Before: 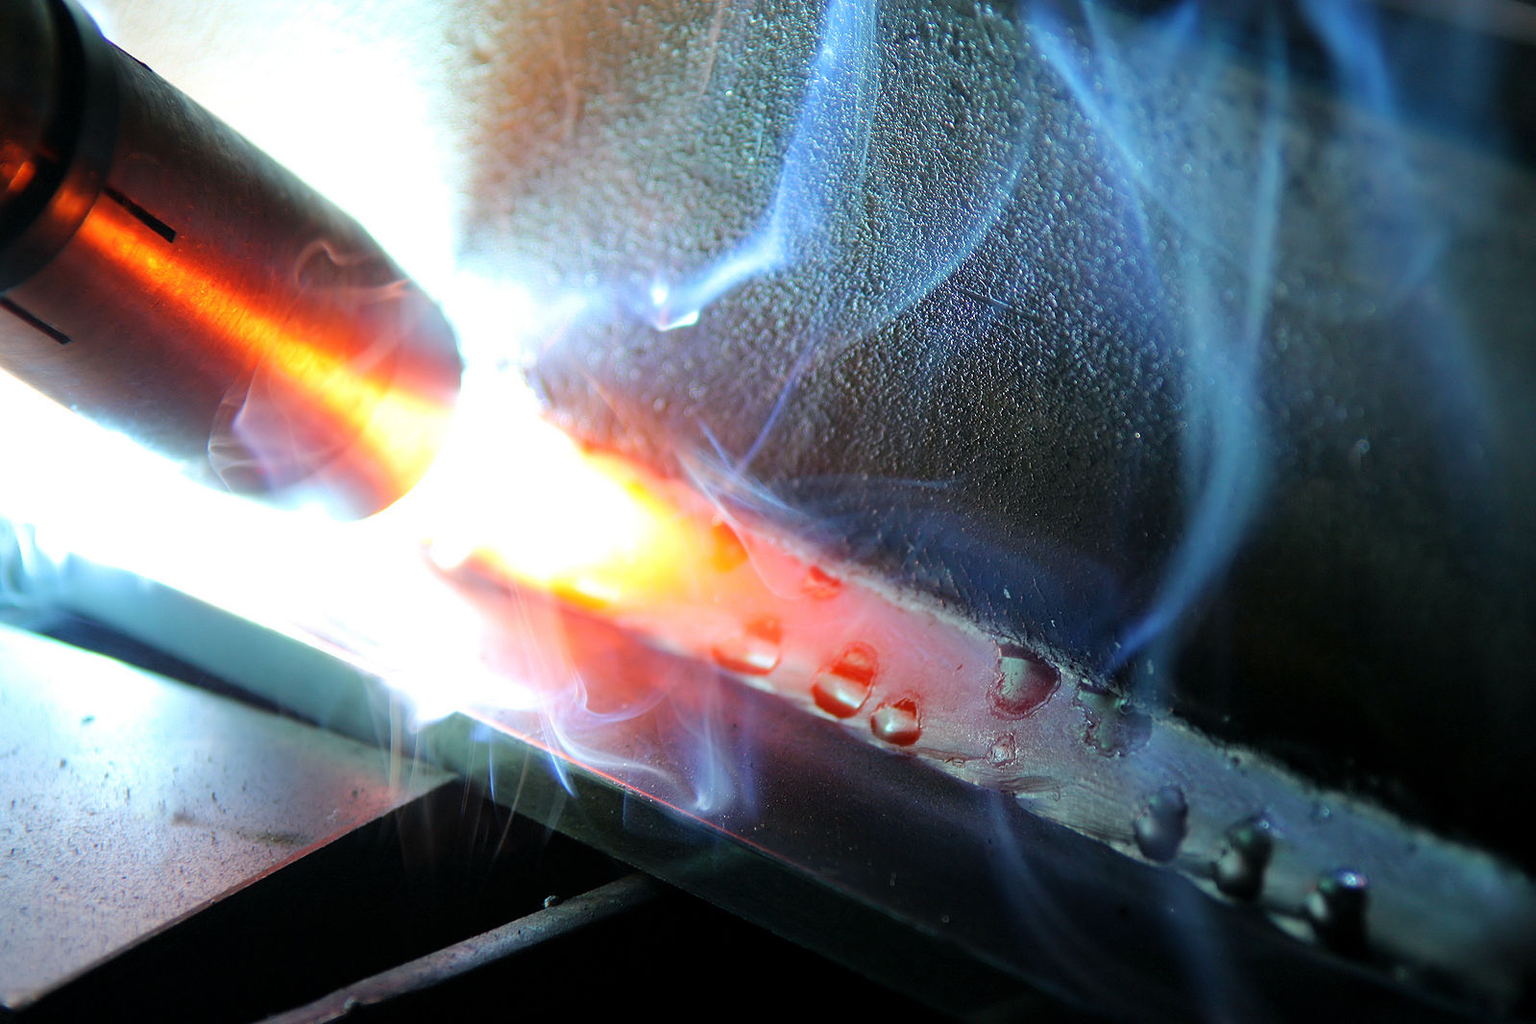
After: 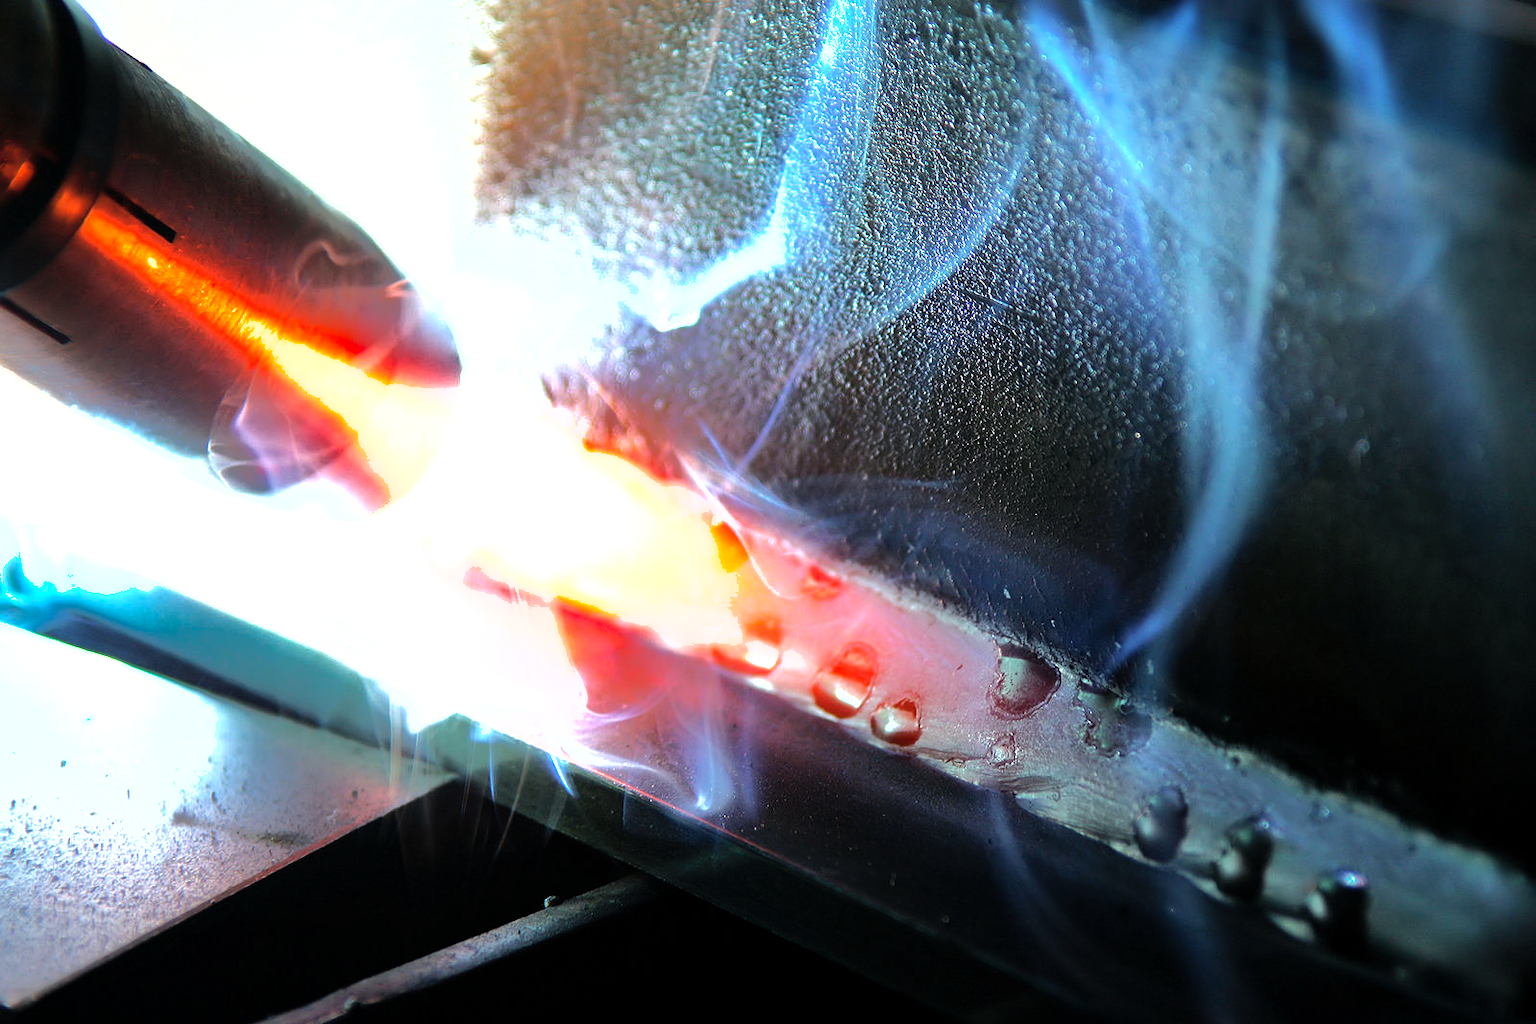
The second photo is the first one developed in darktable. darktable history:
tone equalizer: -8 EV -1.08 EV, -7 EV -1.01 EV, -6 EV -0.867 EV, -5 EV -0.578 EV, -3 EV 0.578 EV, -2 EV 0.867 EV, -1 EV 1.01 EV, +0 EV 1.08 EV, edges refinement/feathering 500, mask exposure compensation -1.57 EV, preserve details no
shadows and highlights: shadows 40, highlights -60
